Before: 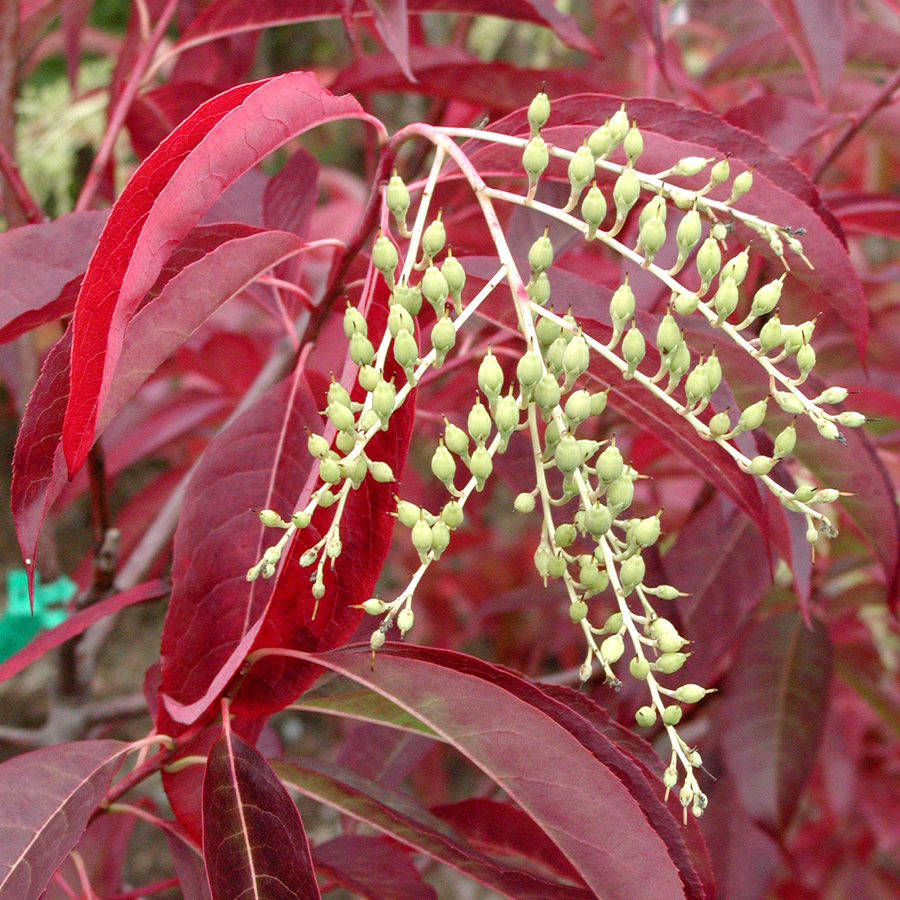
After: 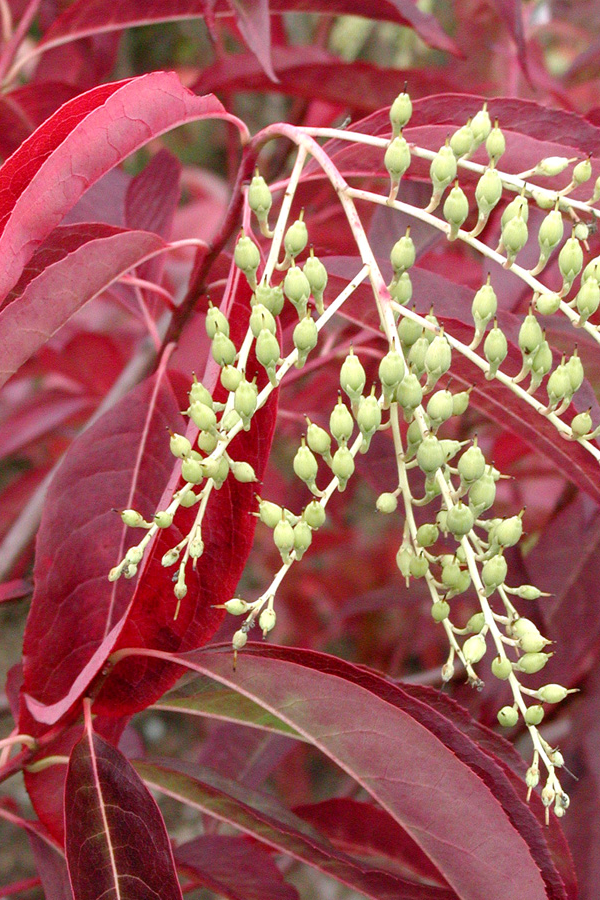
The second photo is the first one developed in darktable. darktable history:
crop: left 15.379%, right 17.902%
